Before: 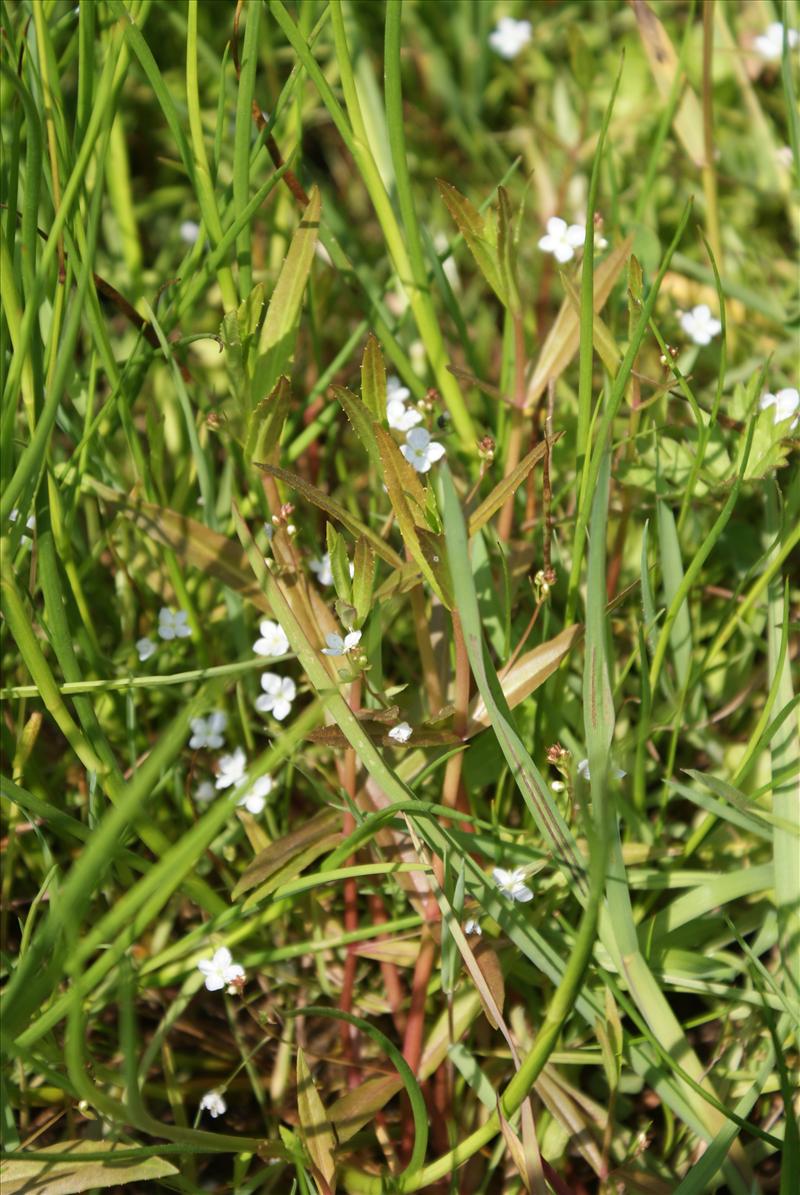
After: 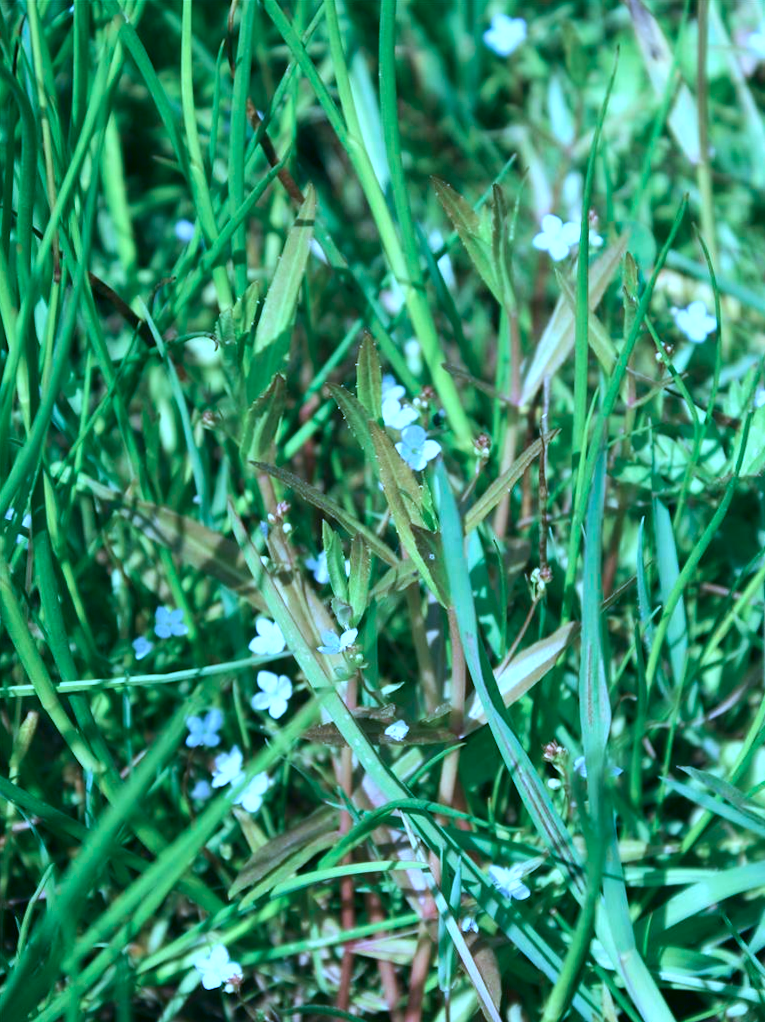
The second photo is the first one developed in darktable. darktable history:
color correction: highlights a* -0.613, highlights b* 9.28, shadows a* -9.15, shadows b* 0.972
crop and rotate: angle 0.149°, left 0.412%, right 3.521%, bottom 14.112%
tone equalizer: -8 EV -0.379 EV, -7 EV -0.386 EV, -6 EV -0.365 EV, -5 EV -0.242 EV, -3 EV 0.234 EV, -2 EV 0.352 EV, -1 EV 0.37 EV, +0 EV 0.397 EV, edges refinement/feathering 500, mask exposure compensation -1.57 EV, preserve details no
color calibration: illuminant as shot in camera, x 0.463, y 0.42, temperature 2649.79 K
